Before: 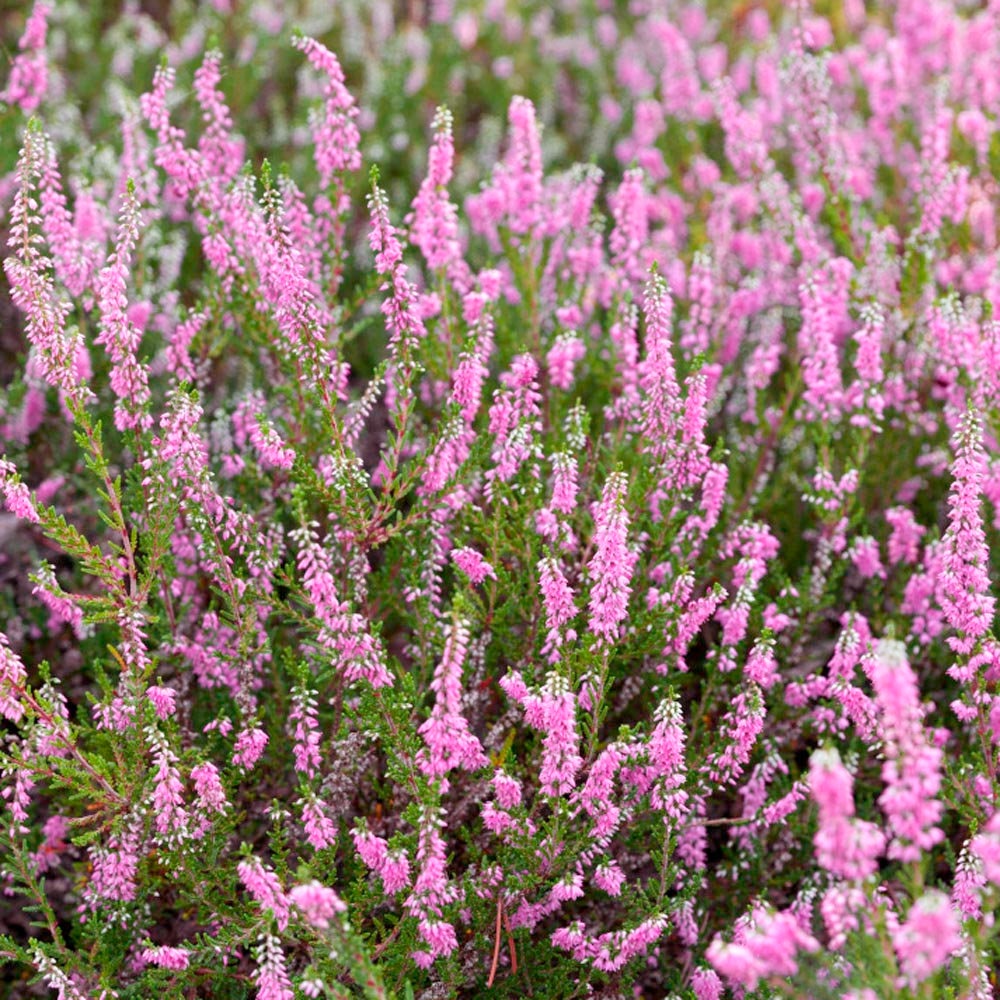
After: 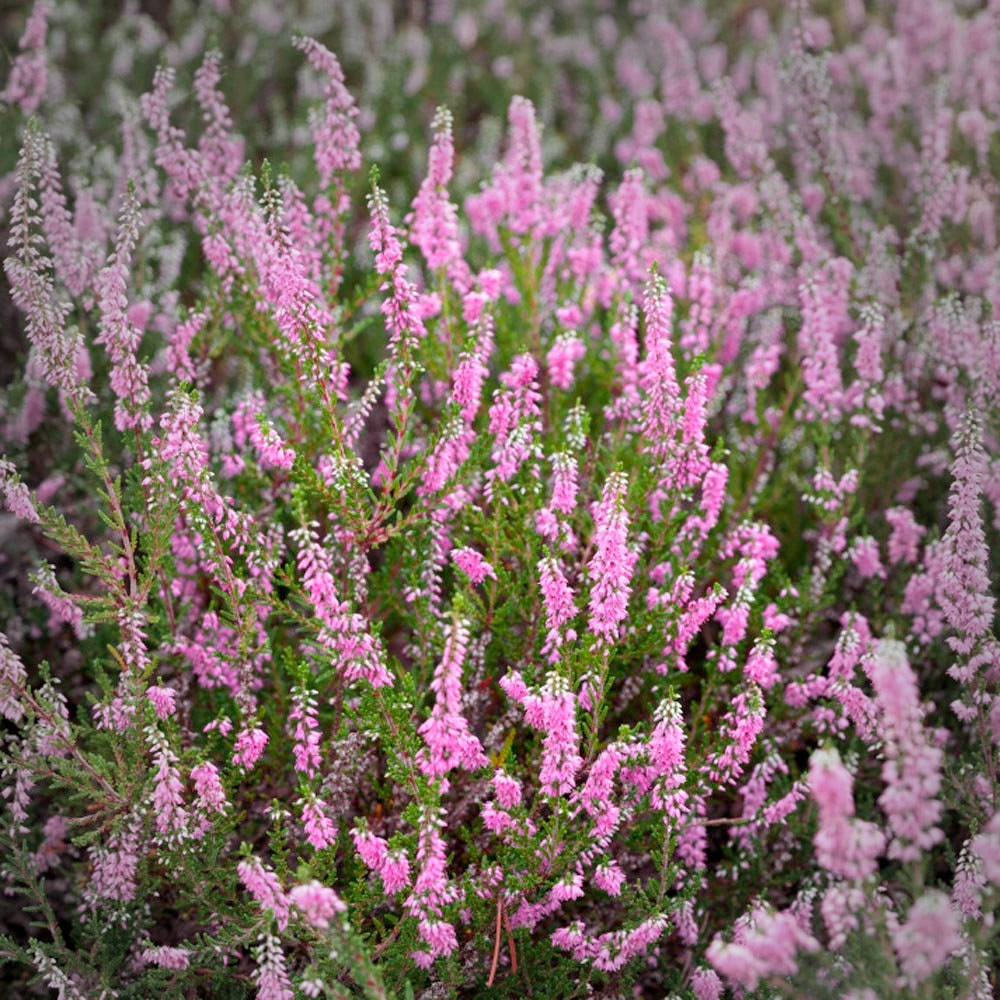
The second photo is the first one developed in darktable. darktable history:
exposure: compensate highlight preservation false
vignetting: fall-off start 64.63%, center (-0.034, 0.148), width/height ratio 0.881
